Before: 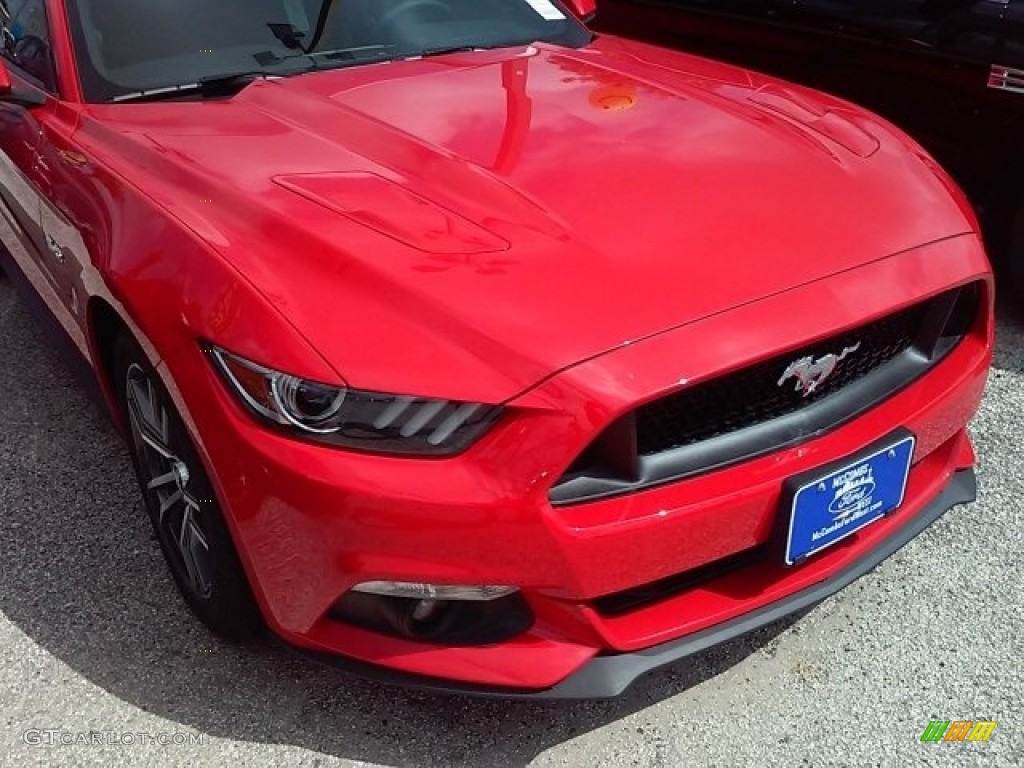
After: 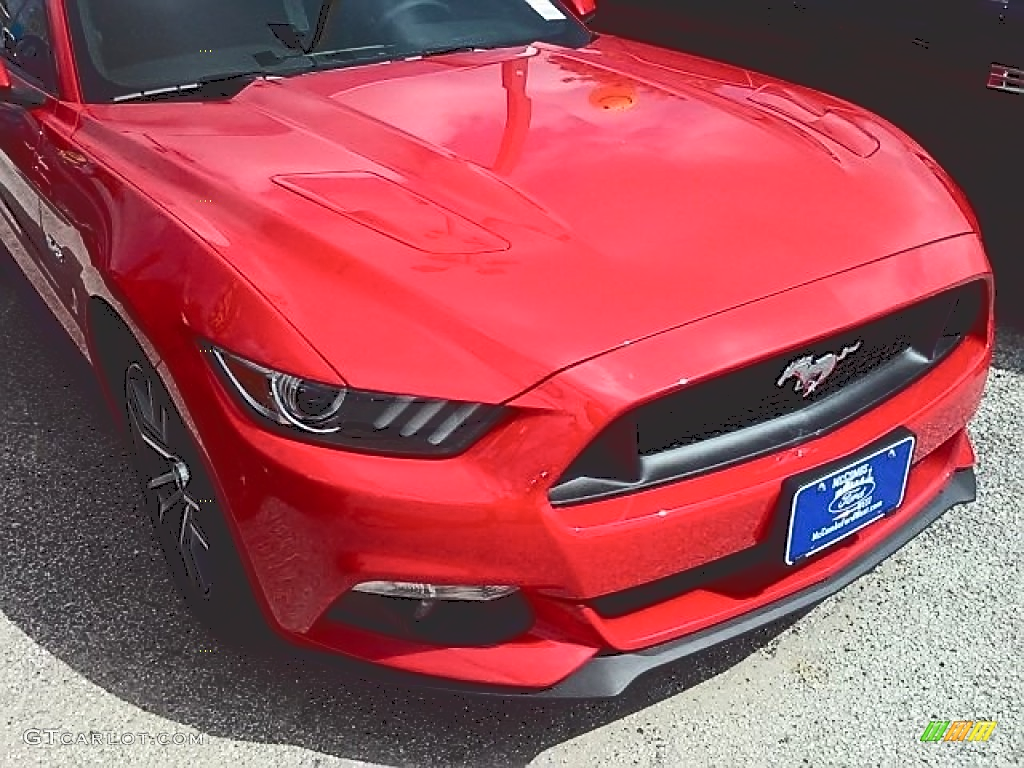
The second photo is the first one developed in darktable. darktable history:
tone curve: curves: ch0 [(0, 0) (0.003, 0.172) (0.011, 0.177) (0.025, 0.177) (0.044, 0.177) (0.069, 0.178) (0.1, 0.181) (0.136, 0.19) (0.177, 0.208) (0.224, 0.226) (0.277, 0.274) (0.335, 0.338) (0.399, 0.43) (0.468, 0.535) (0.543, 0.635) (0.623, 0.726) (0.709, 0.815) (0.801, 0.882) (0.898, 0.936) (1, 1)], color space Lab, independent channels, preserve colors none
sharpen: on, module defaults
